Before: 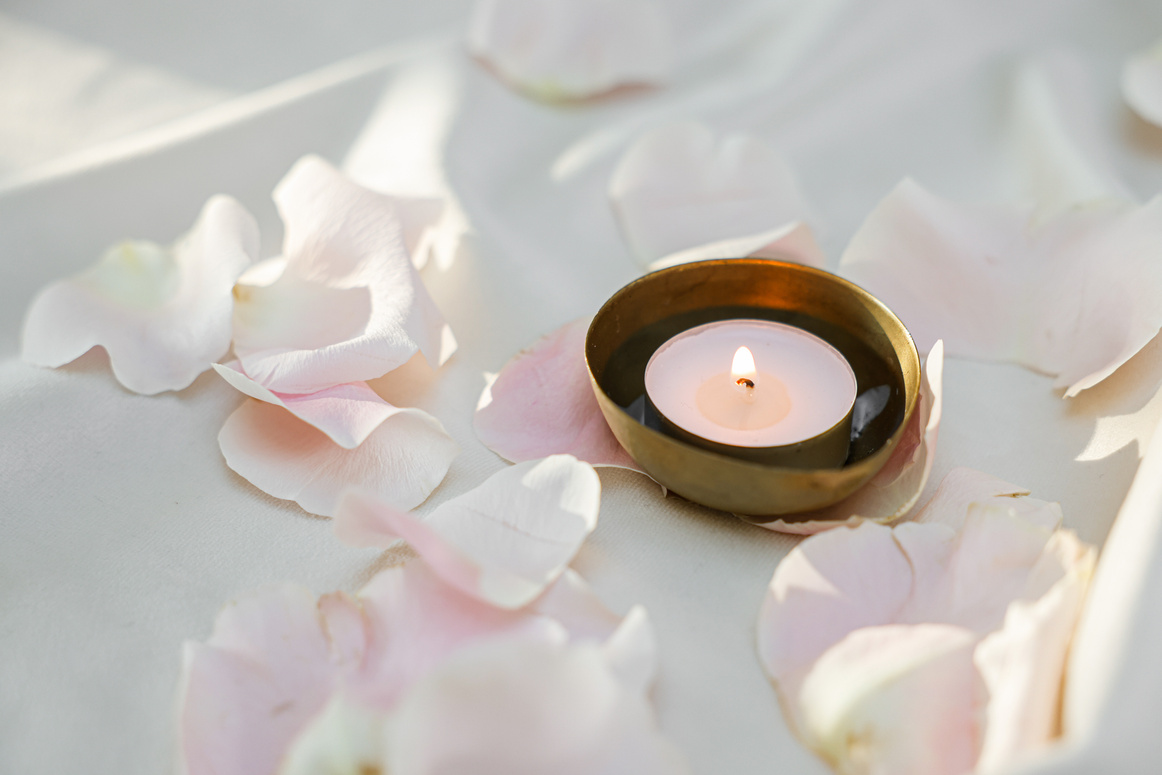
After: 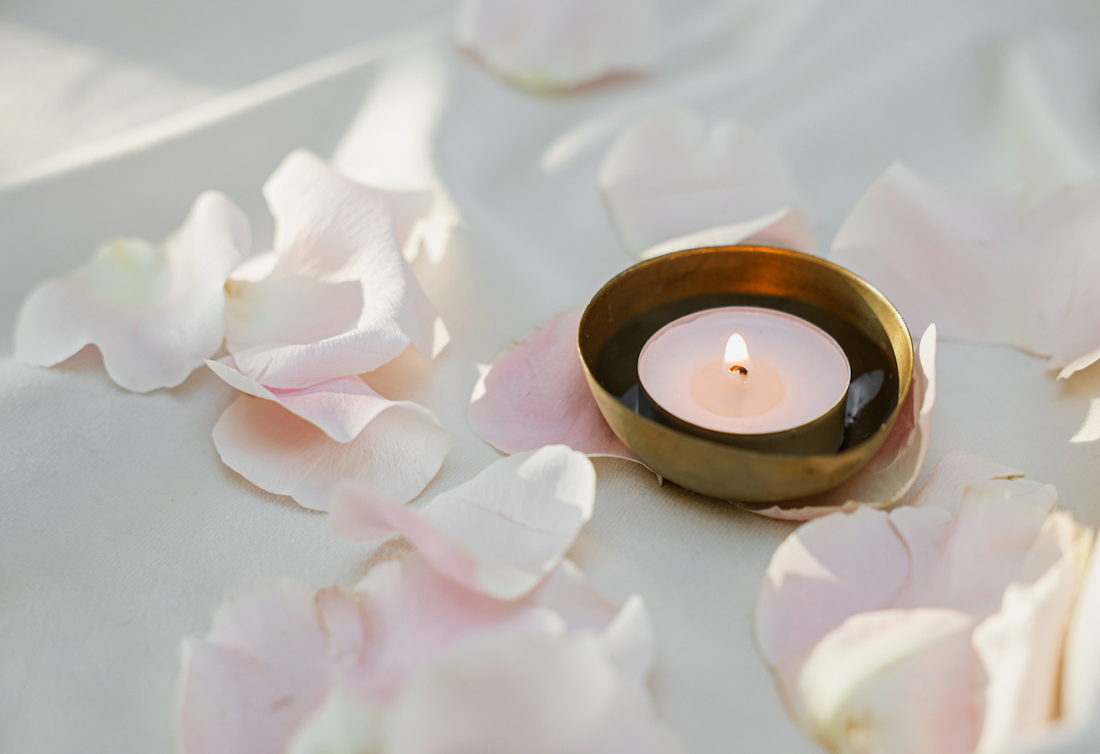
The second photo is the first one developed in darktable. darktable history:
rotate and perspective: rotation -1°, crop left 0.011, crop right 0.989, crop top 0.025, crop bottom 0.975
crop: right 4.126%, bottom 0.031%
exposure: exposure -0.116 EV, compensate exposure bias true, compensate highlight preservation false
